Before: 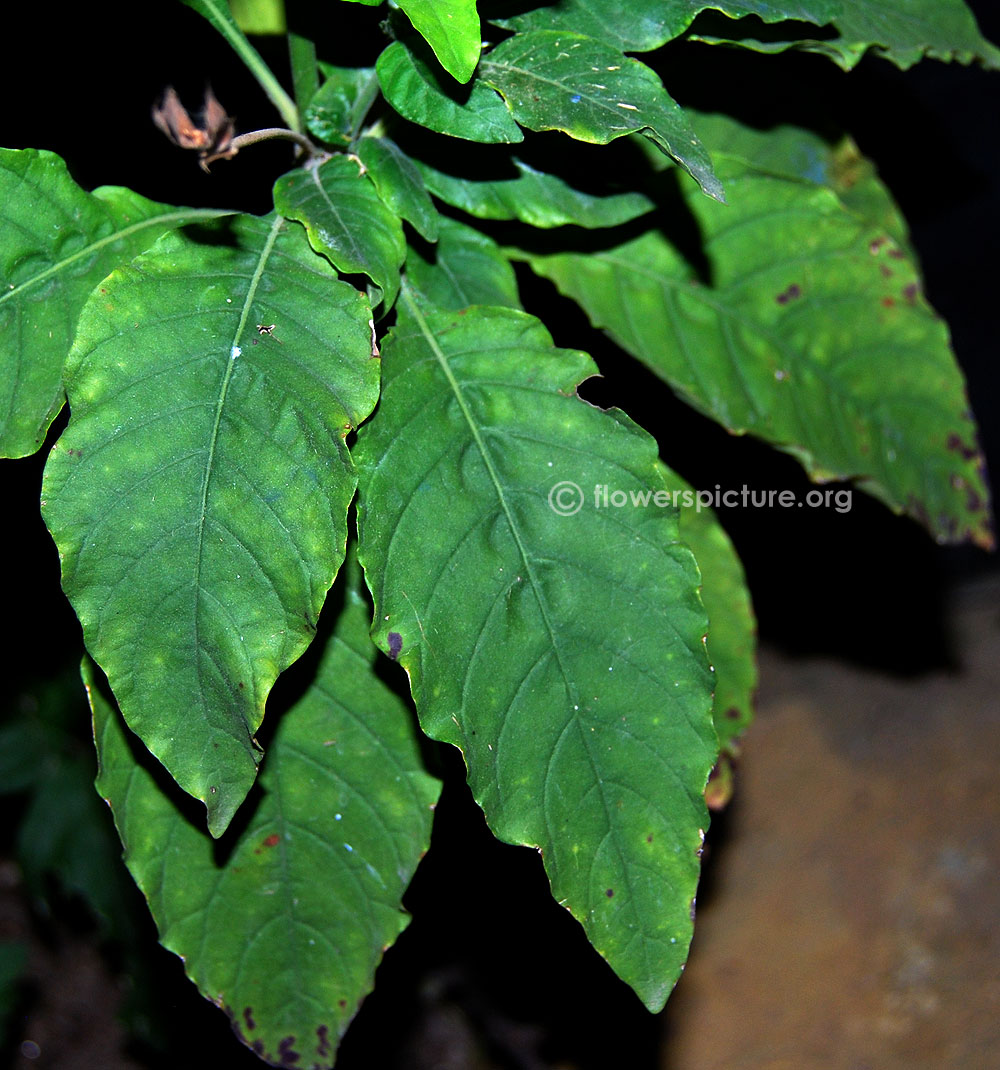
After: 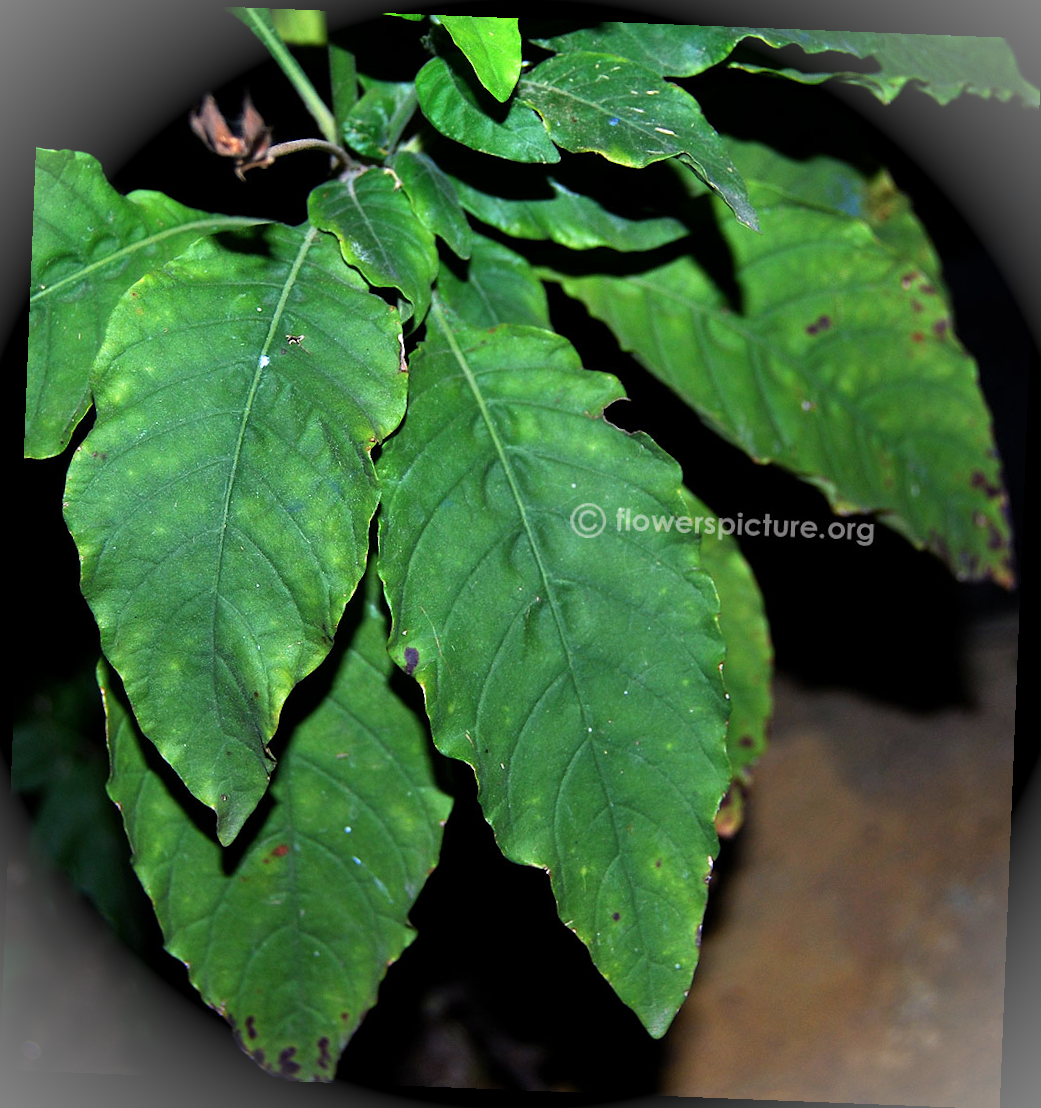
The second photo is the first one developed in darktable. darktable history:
contrast brightness saturation: saturation -0.04
rotate and perspective: rotation 2.27°, automatic cropping off
white balance: emerald 1
vignetting: fall-off start 100%, brightness 0.3, saturation 0
